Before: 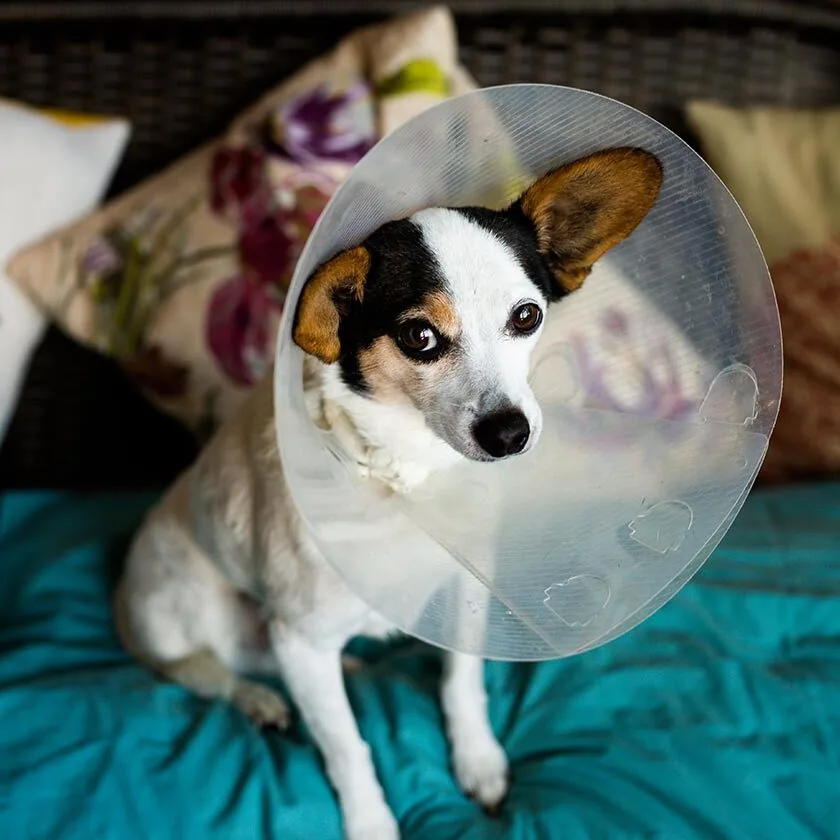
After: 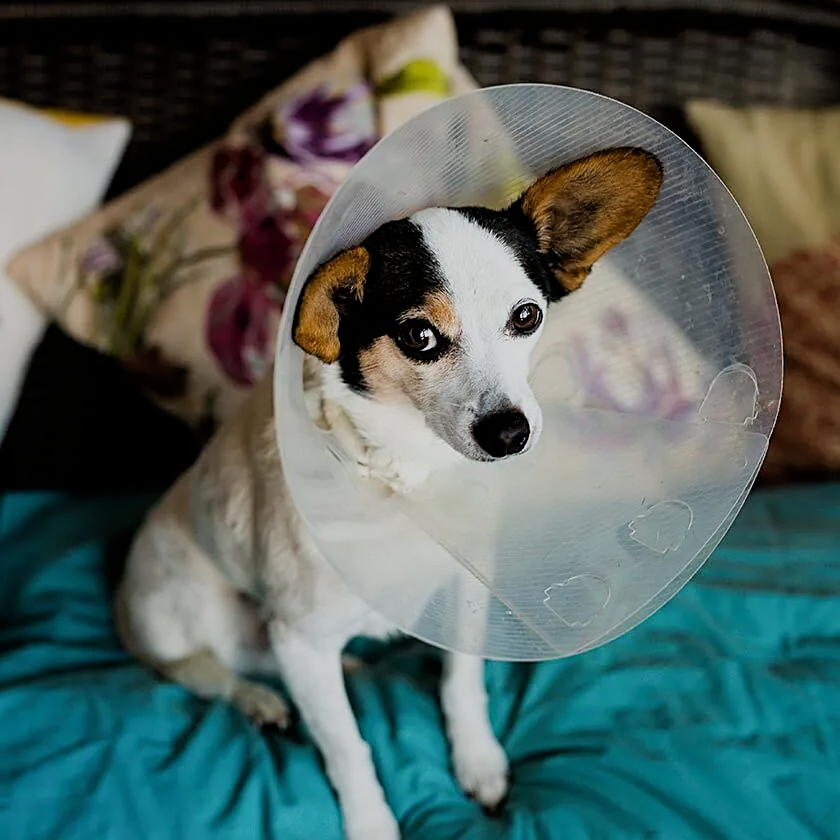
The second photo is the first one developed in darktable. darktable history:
filmic rgb: black relative exposure -8 EV, white relative exposure 4.03 EV, hardness 4.18, contrast 0.925, iterations of high-quality reconstruction 0
sharpen: on, module defaults
